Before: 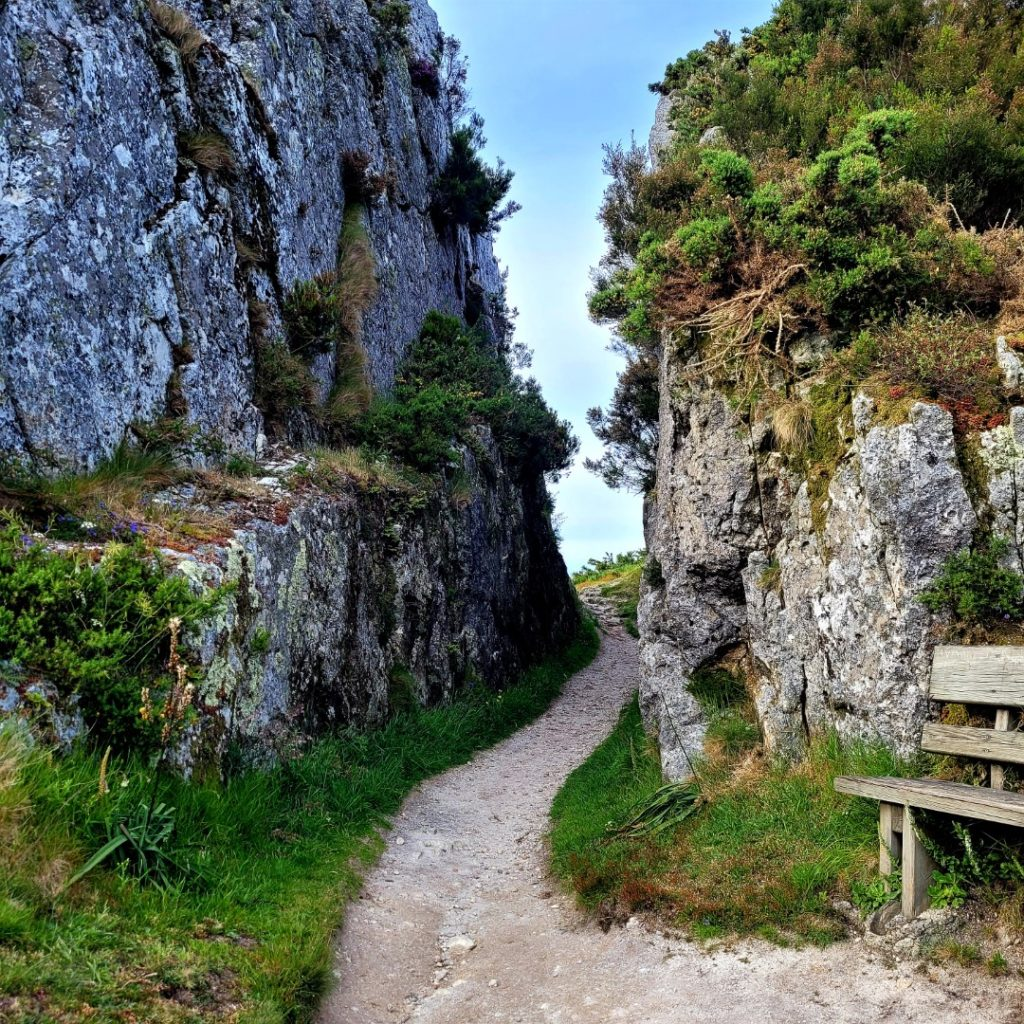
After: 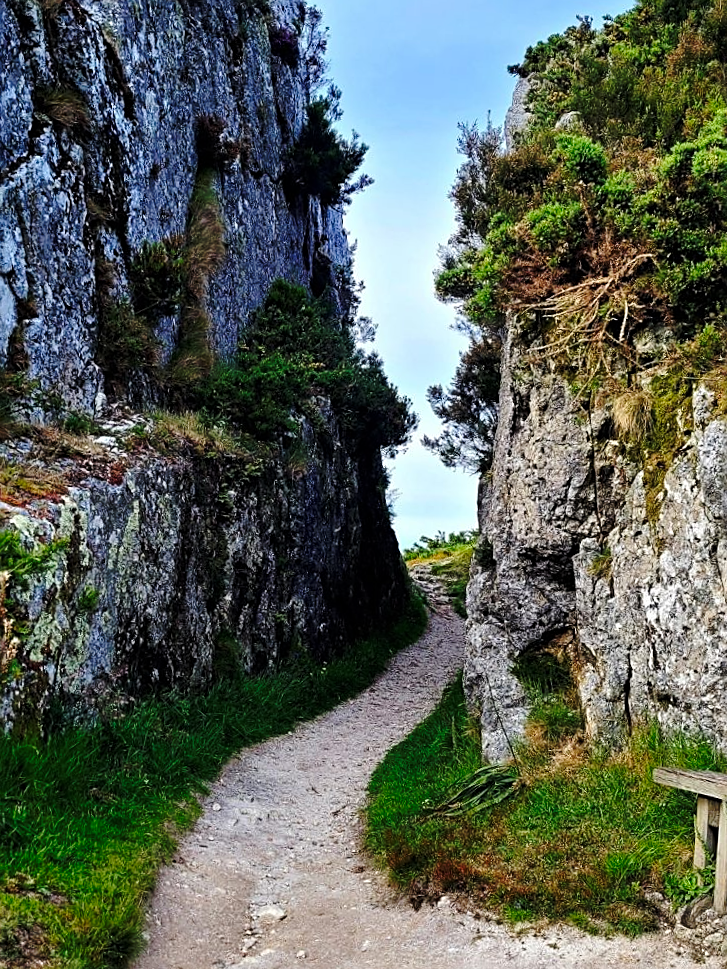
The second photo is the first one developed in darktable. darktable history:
crop and rotate: angle -3.27°, left 14.277%, top 0.028%, right 10.766%, bottom 0.028%
white balance: emerald 1
sharpen: on, module defaults
base curve: curves: ch0 [(0, 0) (0.073, 0.04) (0.157, 0.139) (0.492, 0.492) (0.758, 0.758) (1, 1)], preserve colors none
